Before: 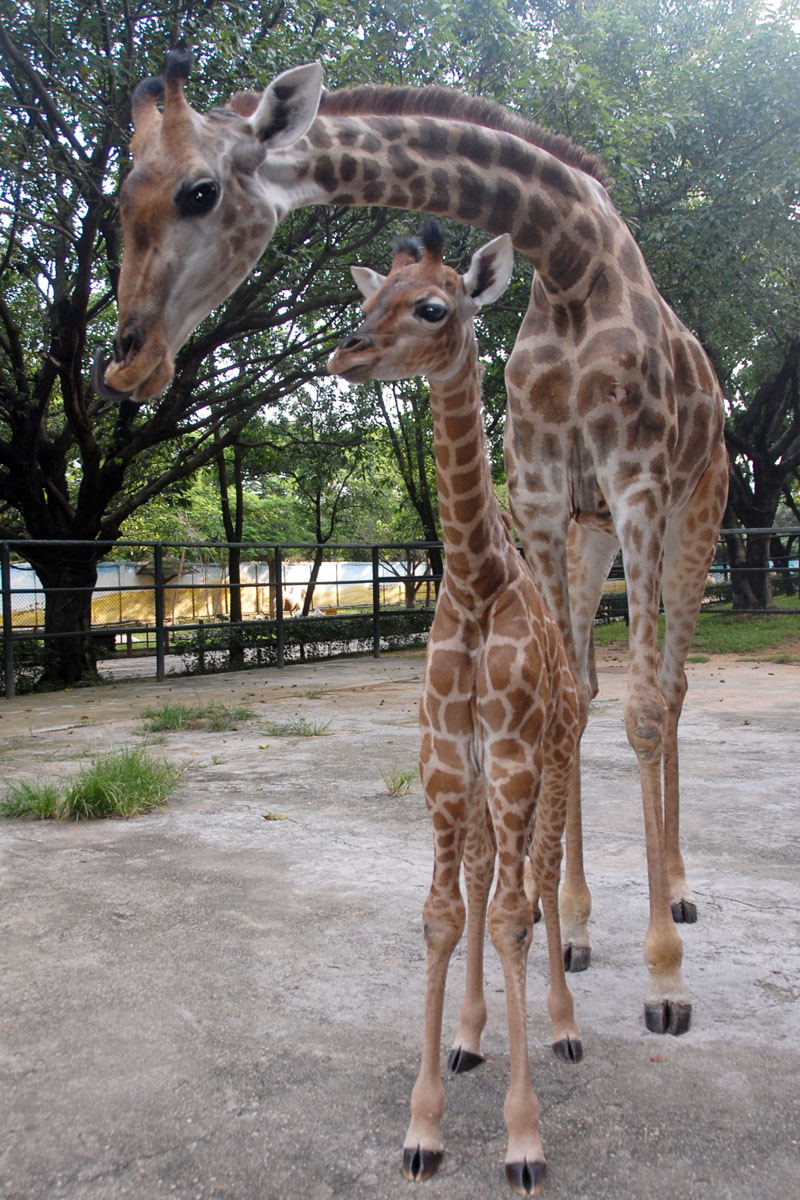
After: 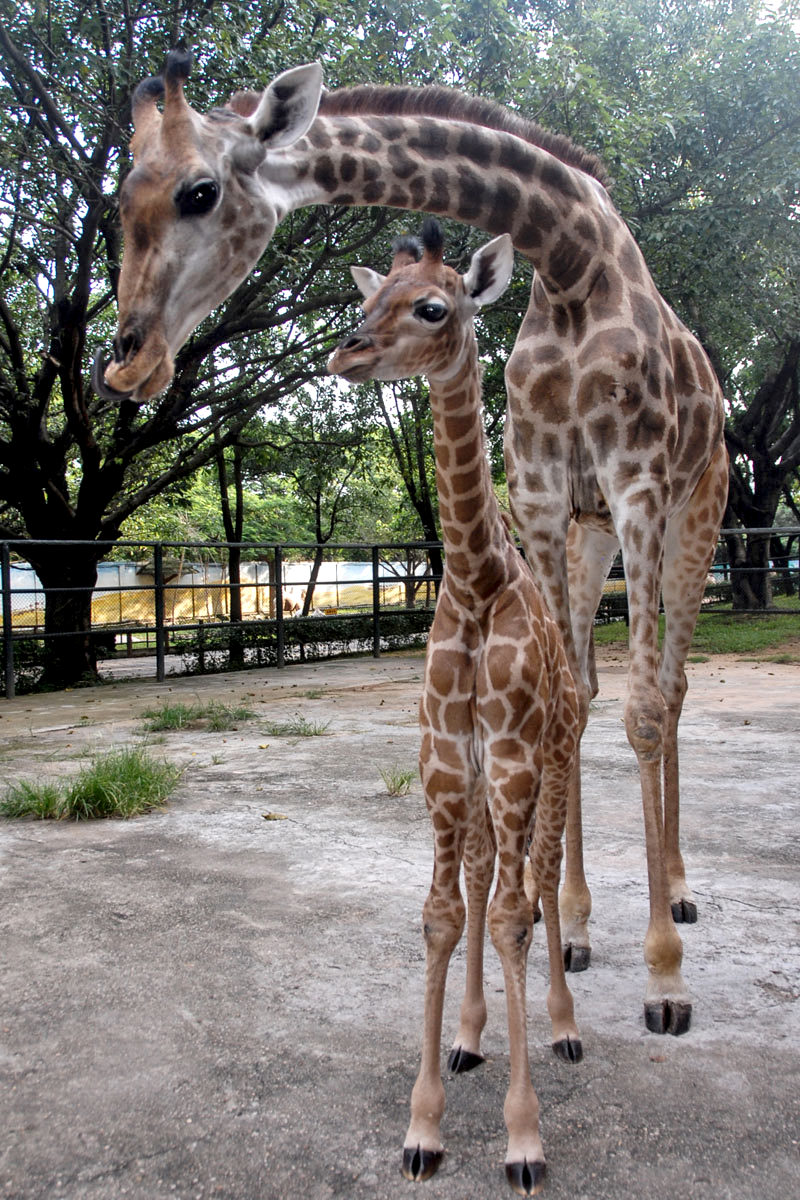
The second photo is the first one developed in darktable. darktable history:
shadows and highlights: soften with gaussian
local contrast: detail 135%, midtone range 0.75
